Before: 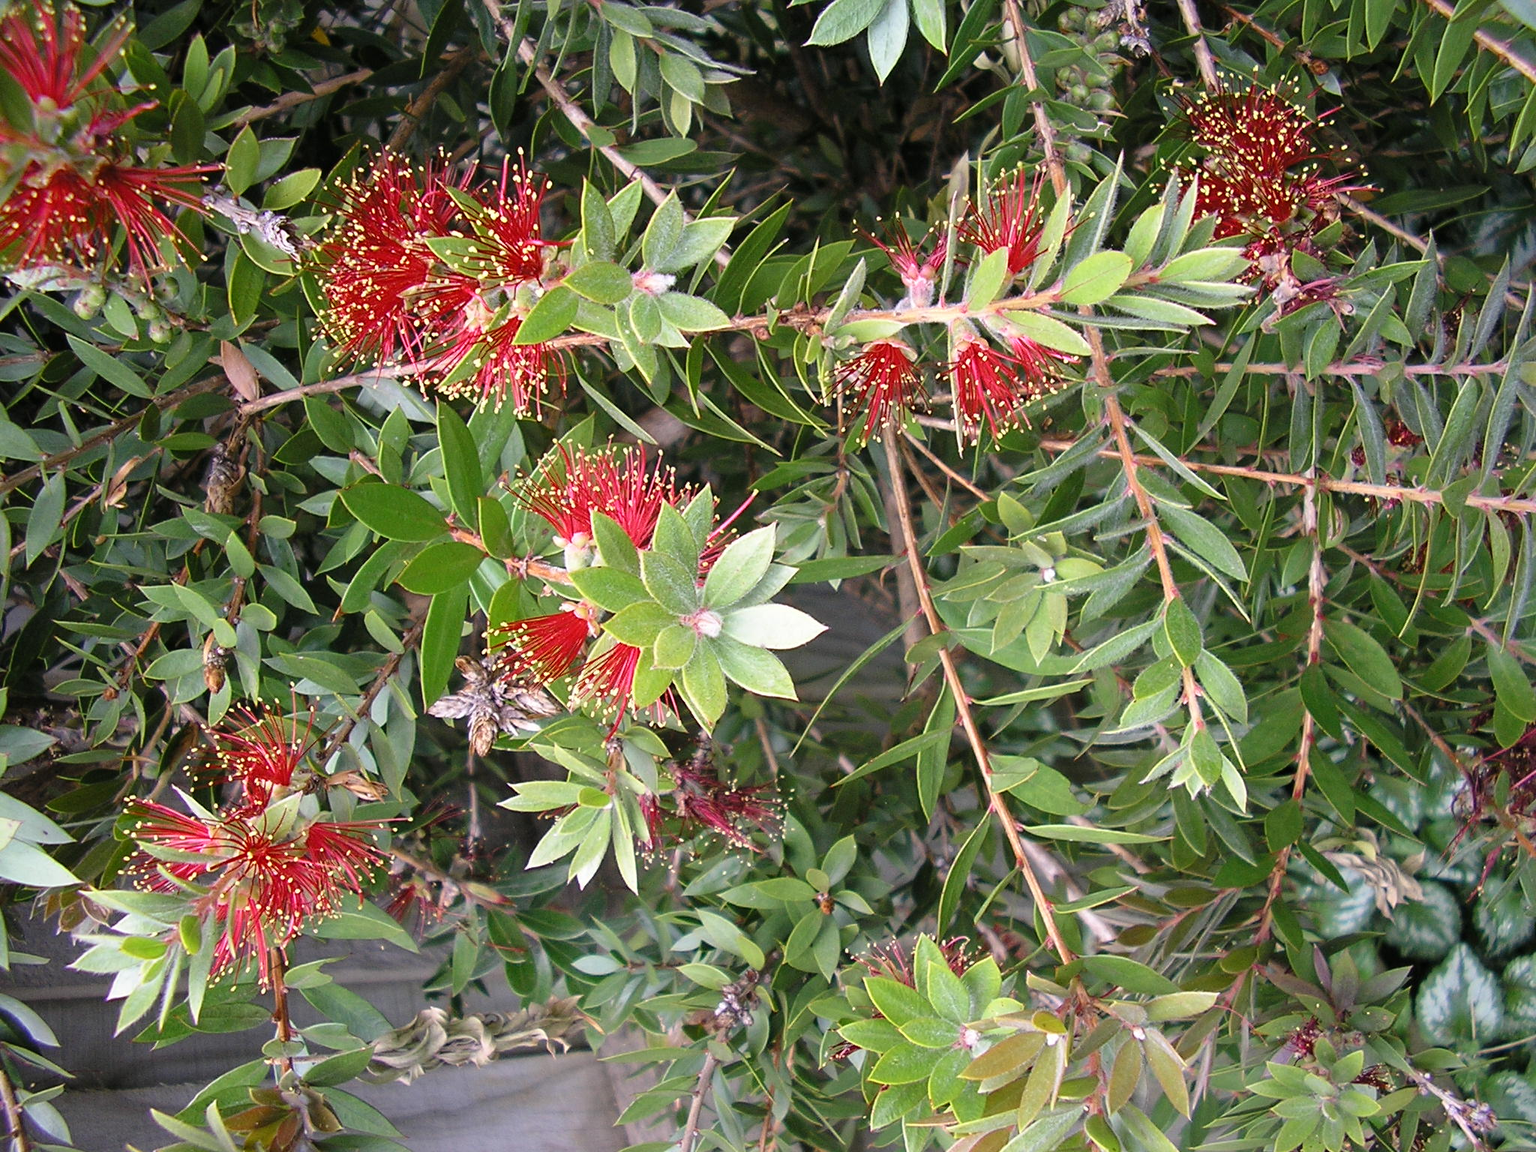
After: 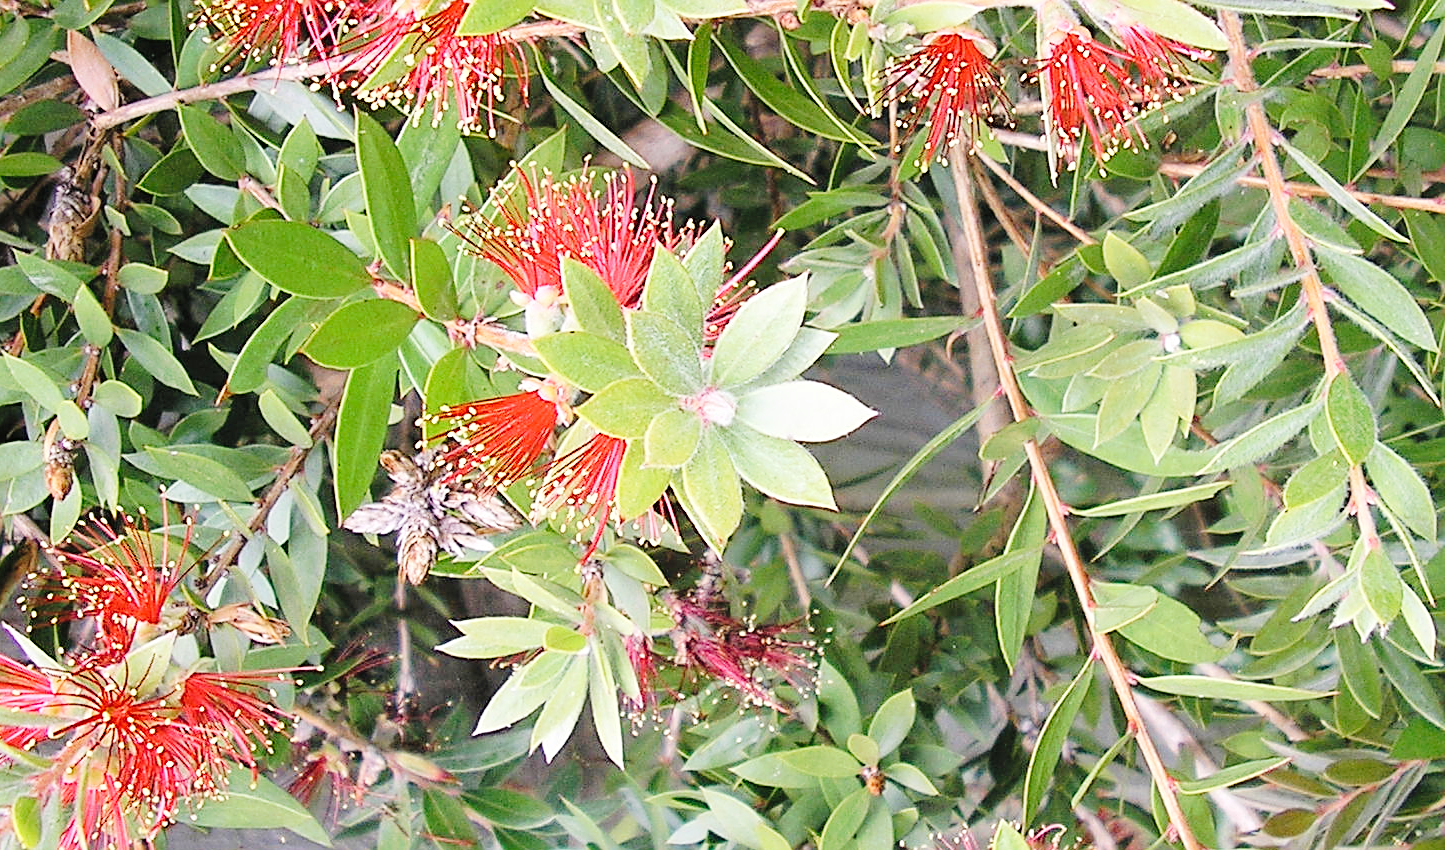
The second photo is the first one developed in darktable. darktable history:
tone curve: curves: ch0 [(0, 0) (0.003, 0.016) (0.011, 0.019) (0.025, 0.023) (0.044, 0.029) (0.069, 0.042) (0.1, 0.068) (0.136, 0.101) (0.177, 0.143) (0.224, 0.21) (0.277, 0.289) (0.335, 0.379) (0.399, 0.476) (0.468, 0.569) (0.543, 0.654) (0.623, 0.75) (0.709, 0.822) (0.801, 0.893) (0.898, 0.946) (1, 1)], preserve colors none
sharpen: on, module defaults
contrast brightness saturation: brightness 0.15
crop: left 11.123%, top 27.61%, right 18.3%, bottom 17.034%
